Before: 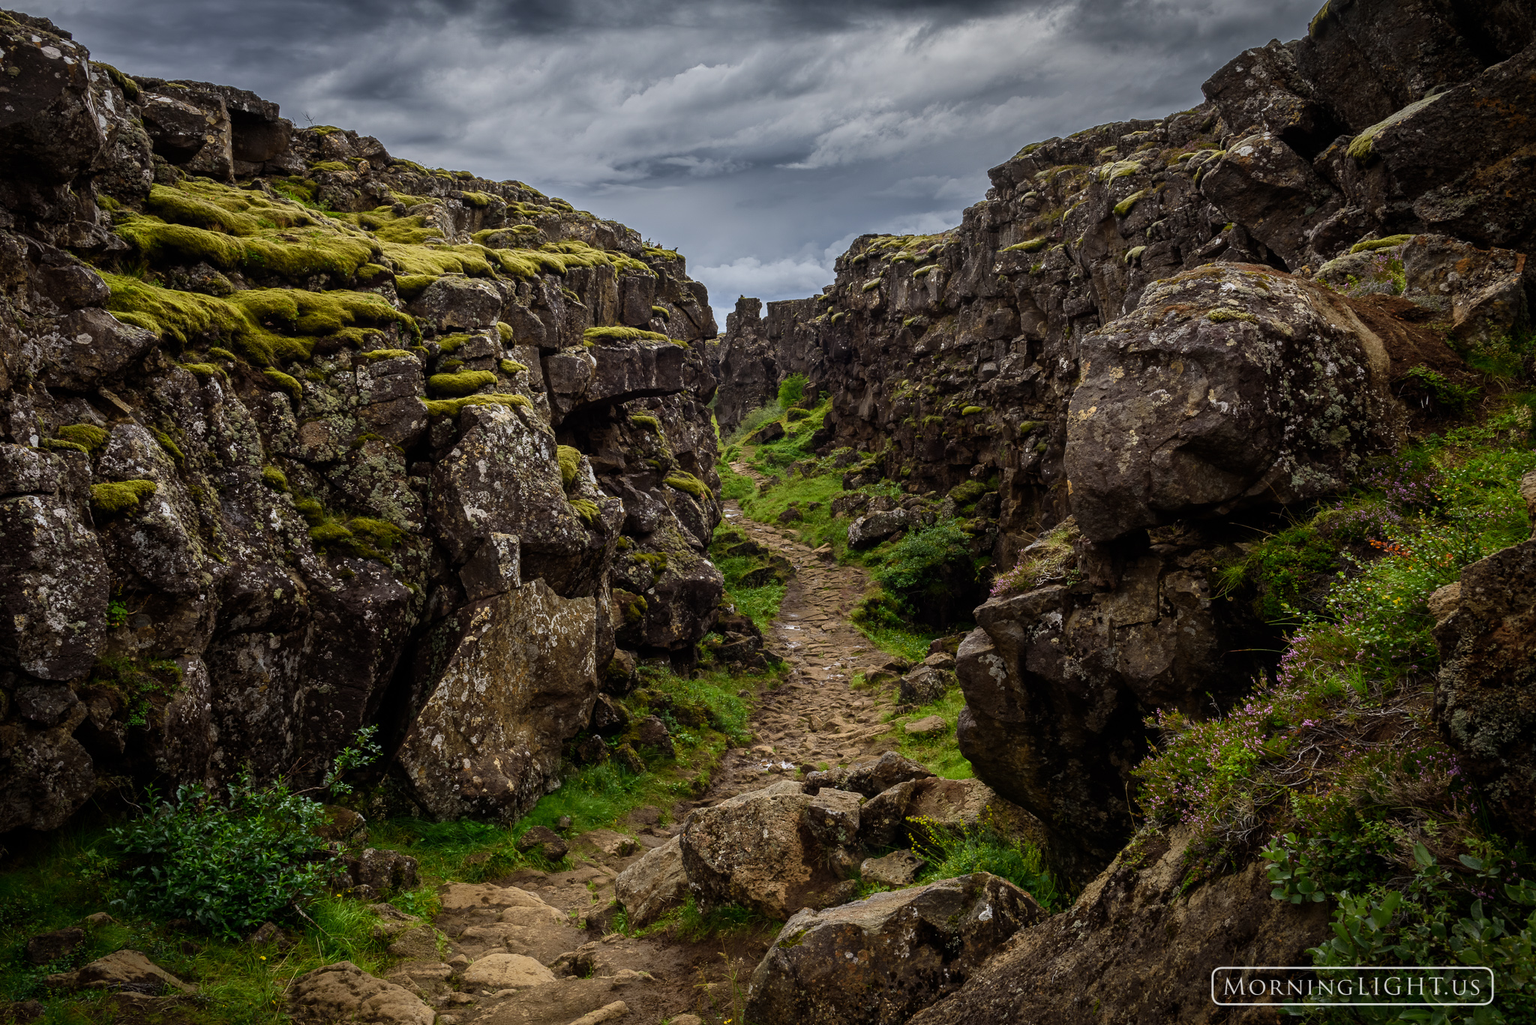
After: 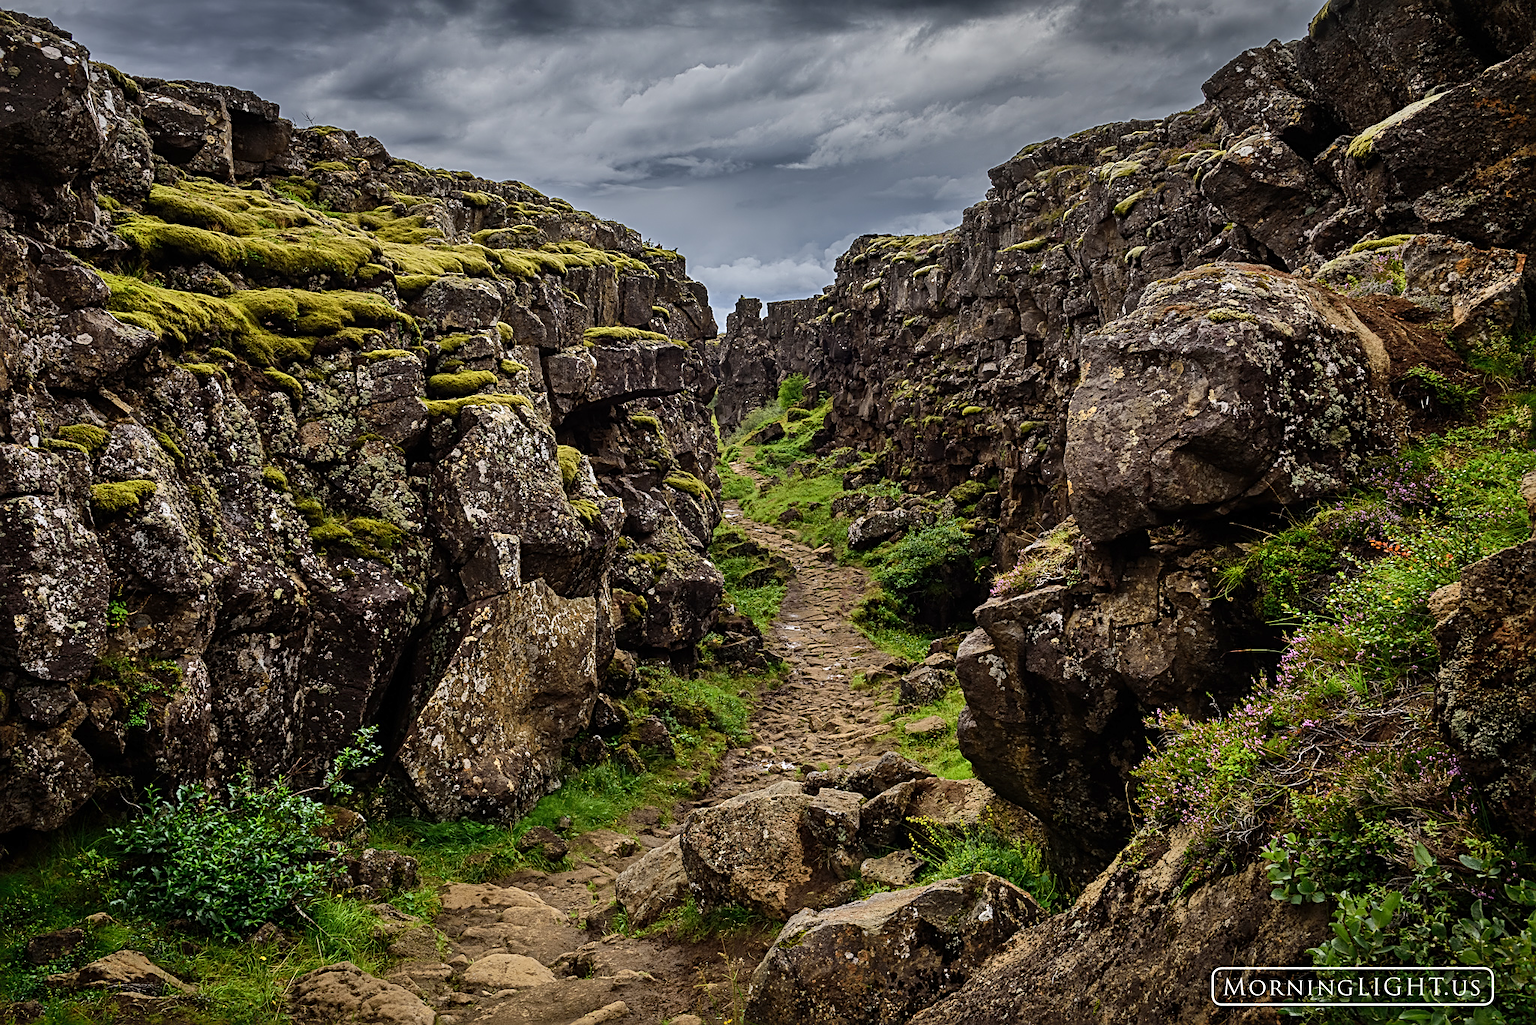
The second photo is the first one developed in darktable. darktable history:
tone equalizer: on, module defaults
shadows and highlights: soften with gaussian
sharpen: radius 2.543, amount 0.636
